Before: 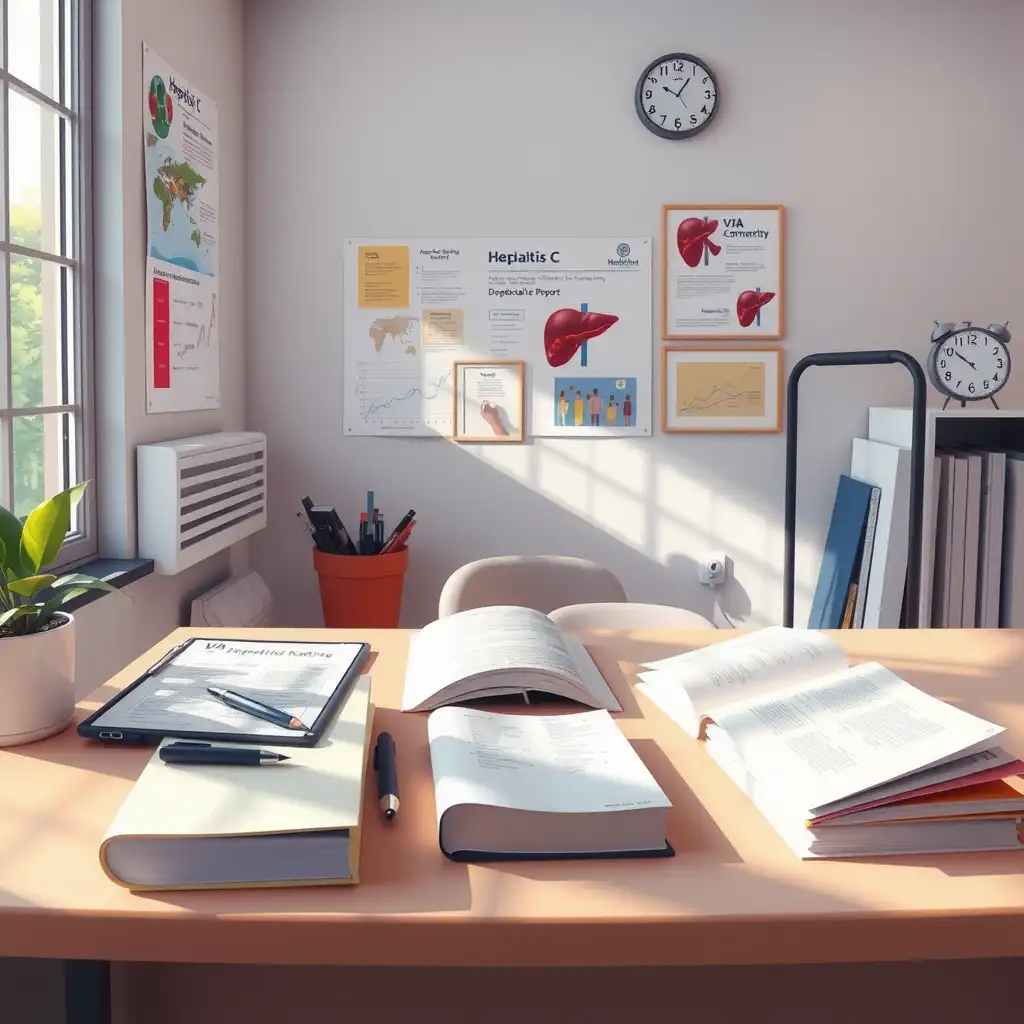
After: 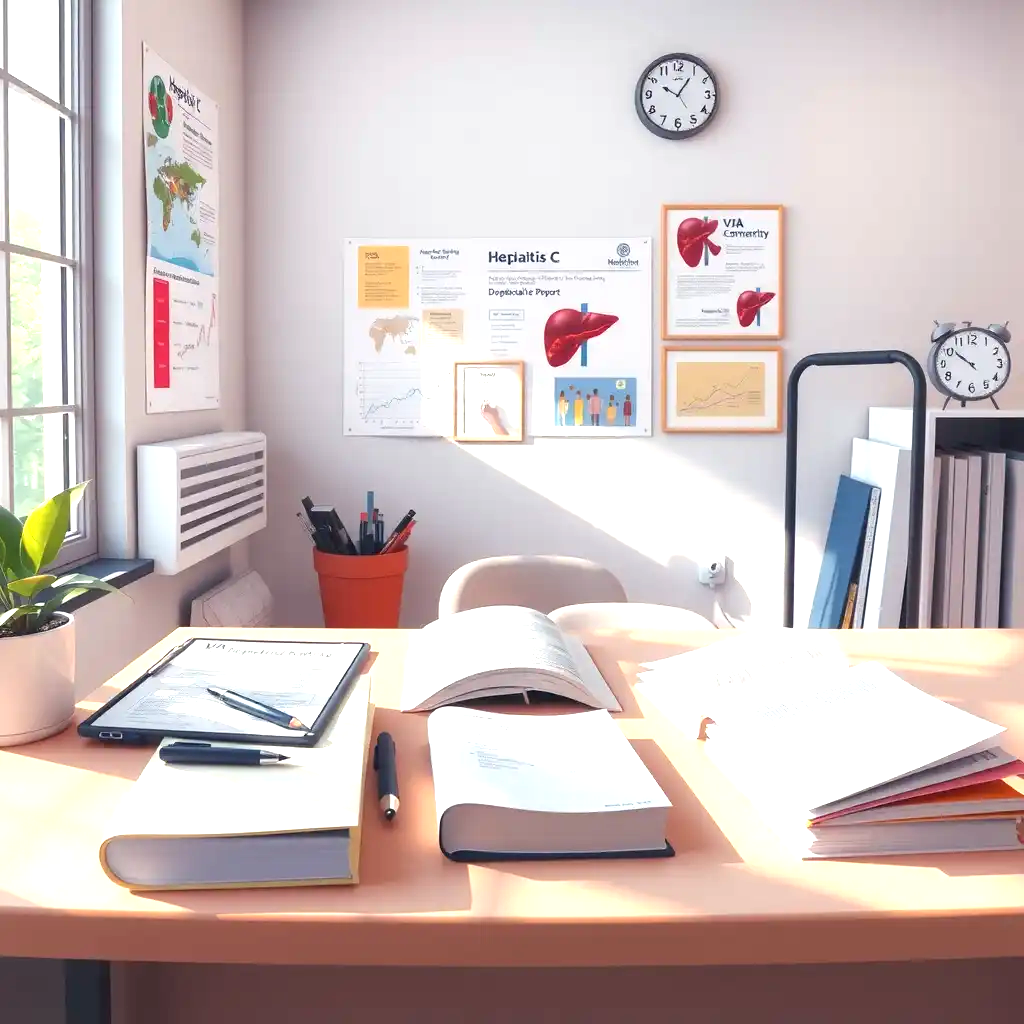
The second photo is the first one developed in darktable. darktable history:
exposure: black level correction 0, exposure 0.877 EV, compensate exposure bias true, compensate highlight preservation false
